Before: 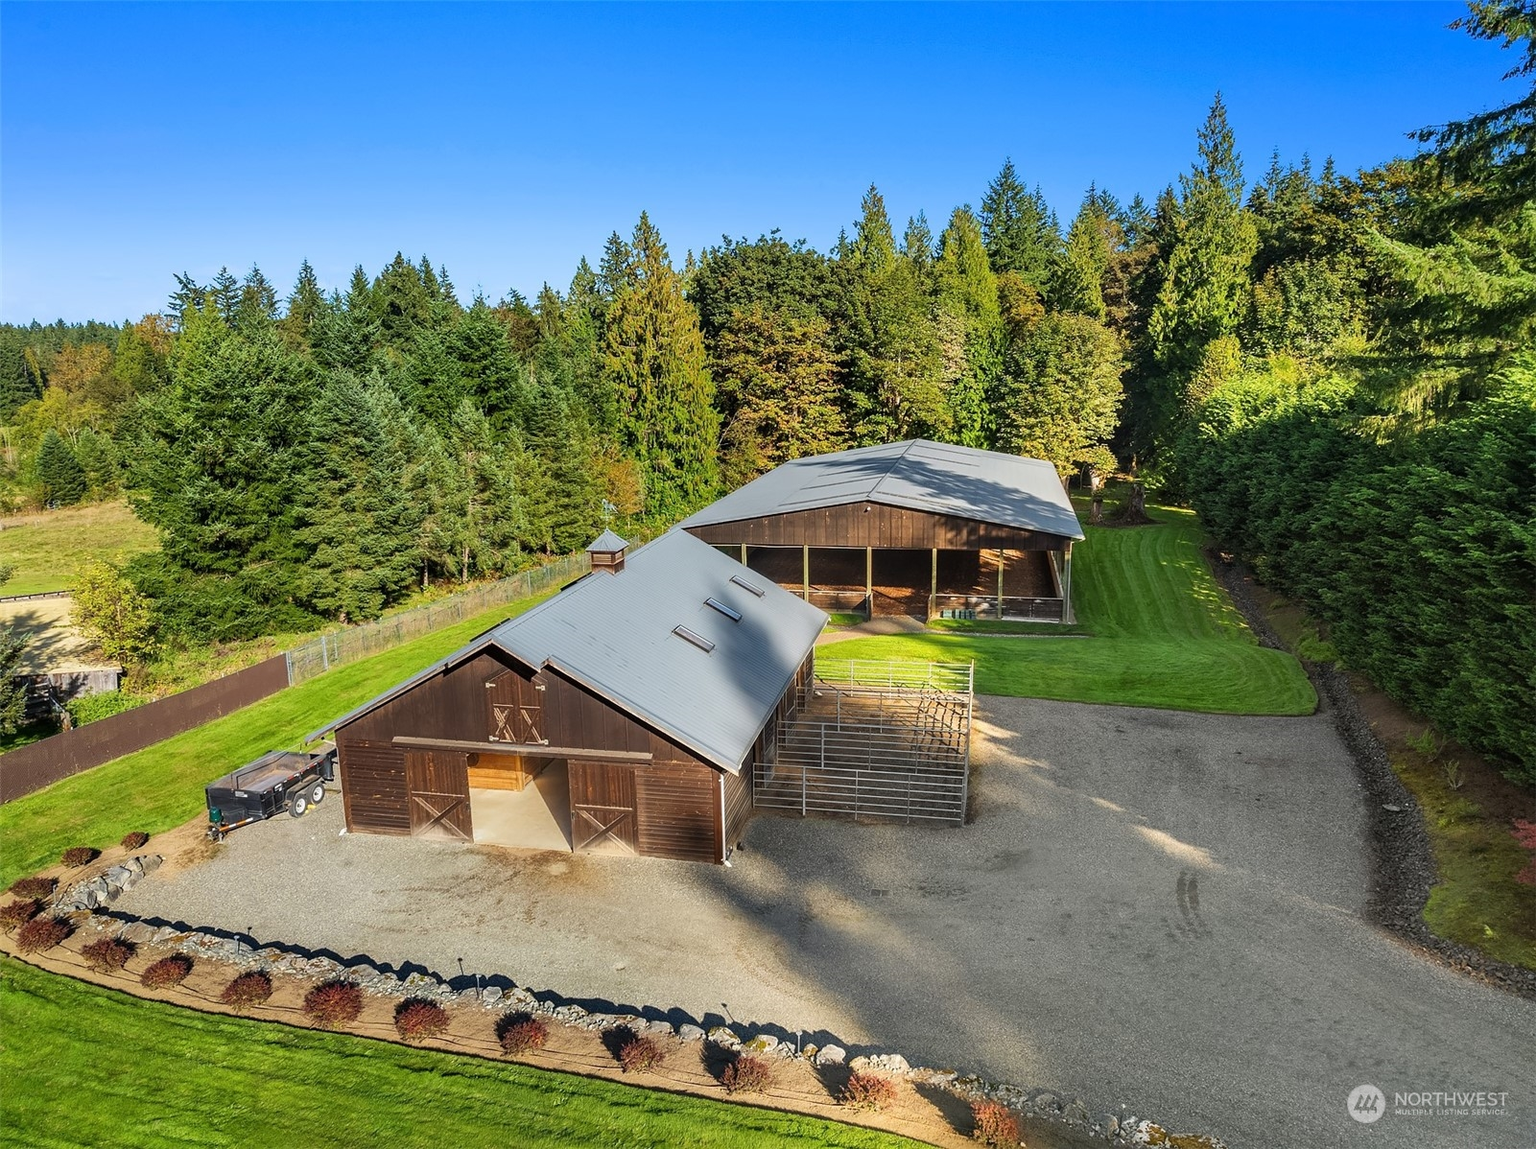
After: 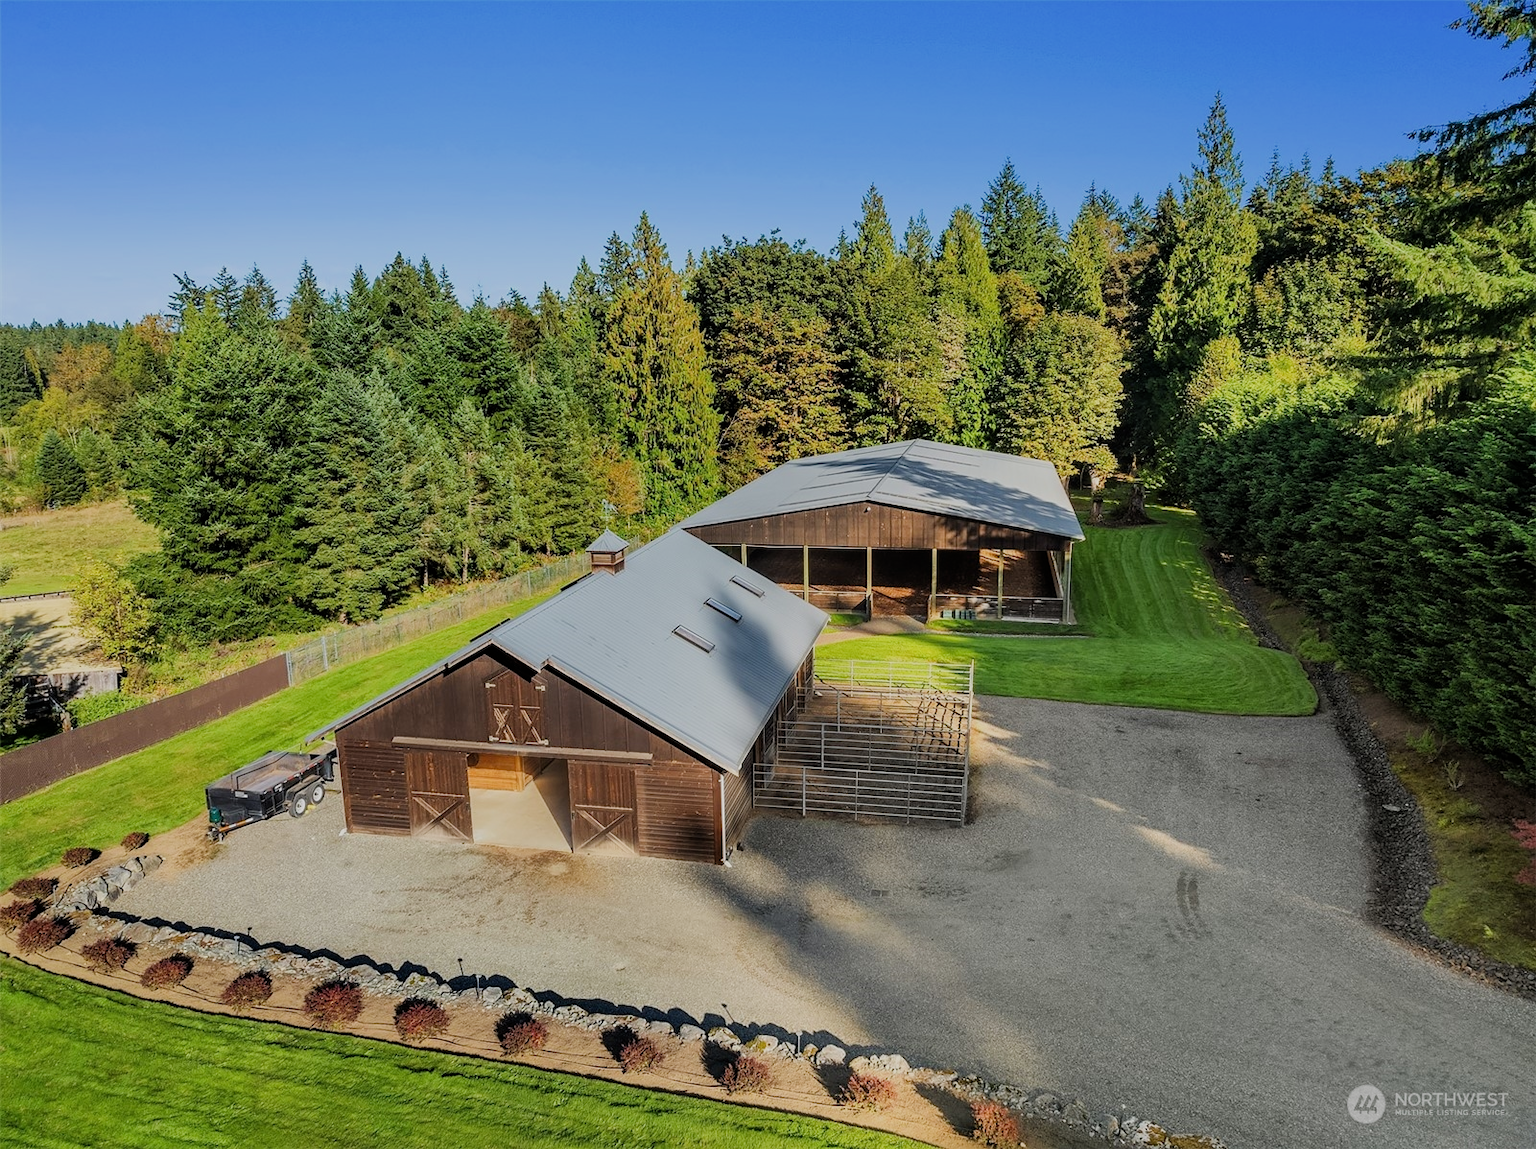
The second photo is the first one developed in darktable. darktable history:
filmic rgb: black relative exposure -7.65 EV, white relative exposure 4.56 EV, threshold 3.06 EV, hardness 3.61, contrast 0.985, enable highlight reconstruction true
